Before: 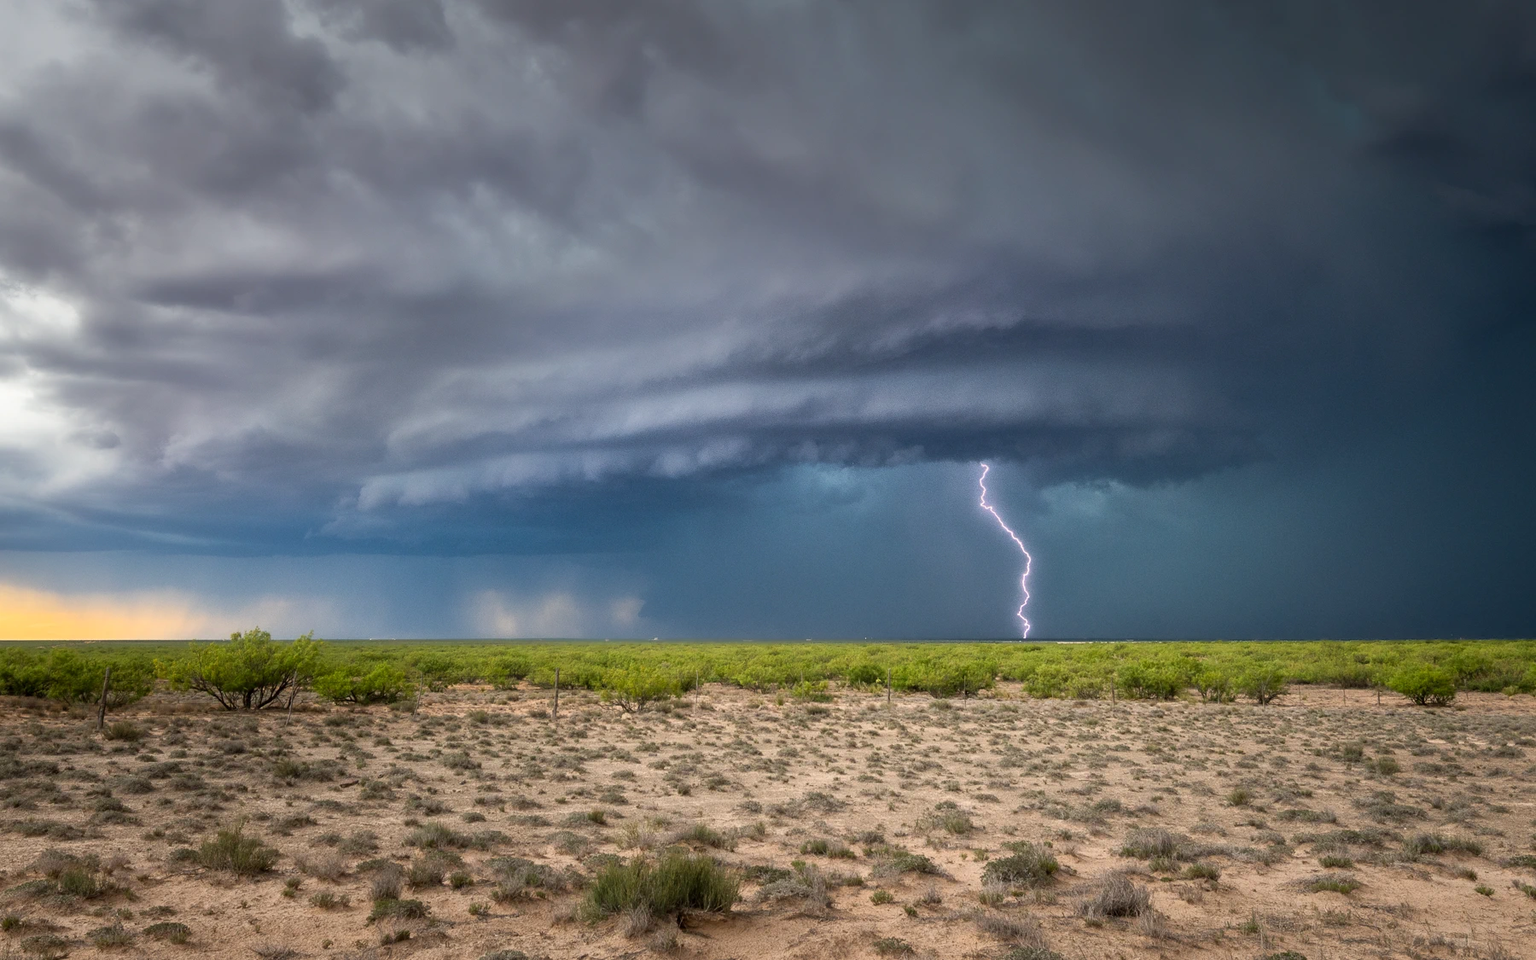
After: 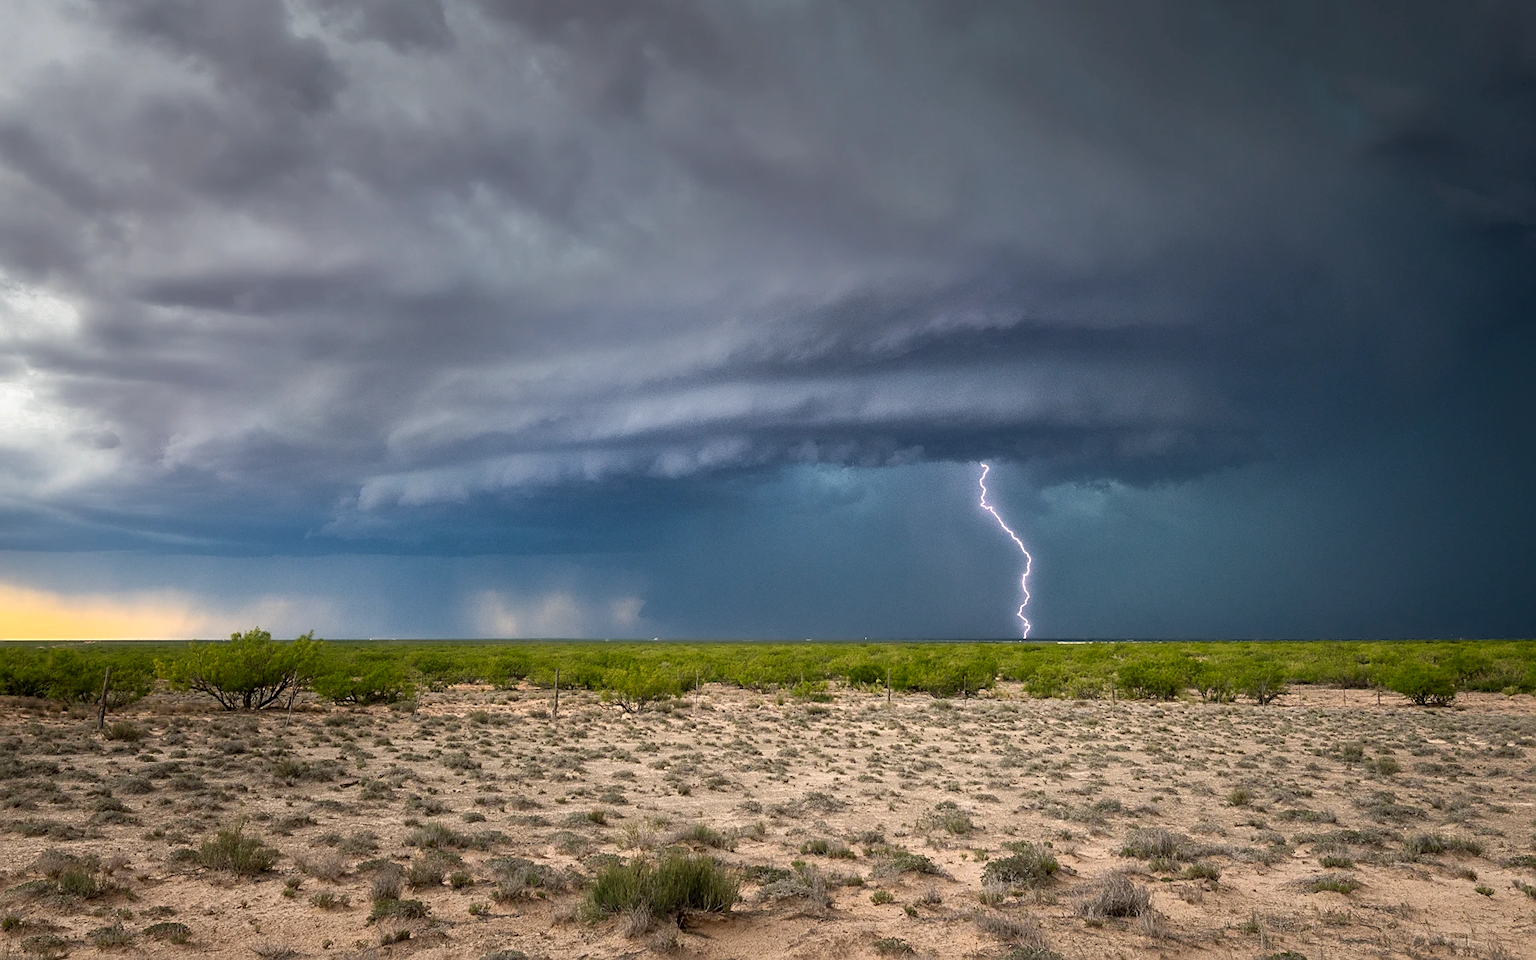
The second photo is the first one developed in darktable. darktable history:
sharpen: on, module defaults
color zones: curves: ch0 [(0.25, 0.5) (0.347, 0.092) (0.75, 0.5)]; ch1 [(0.25, 0.5) (0.33, 0.51) (0.75, 0.5)]
